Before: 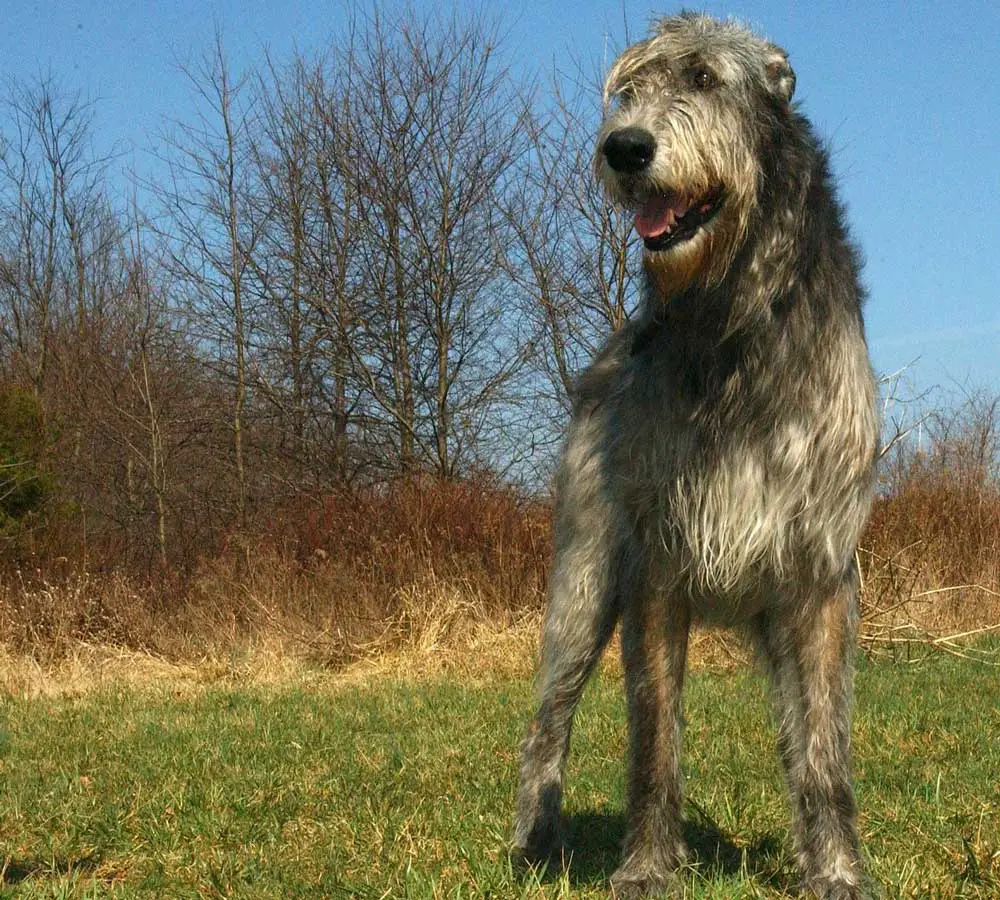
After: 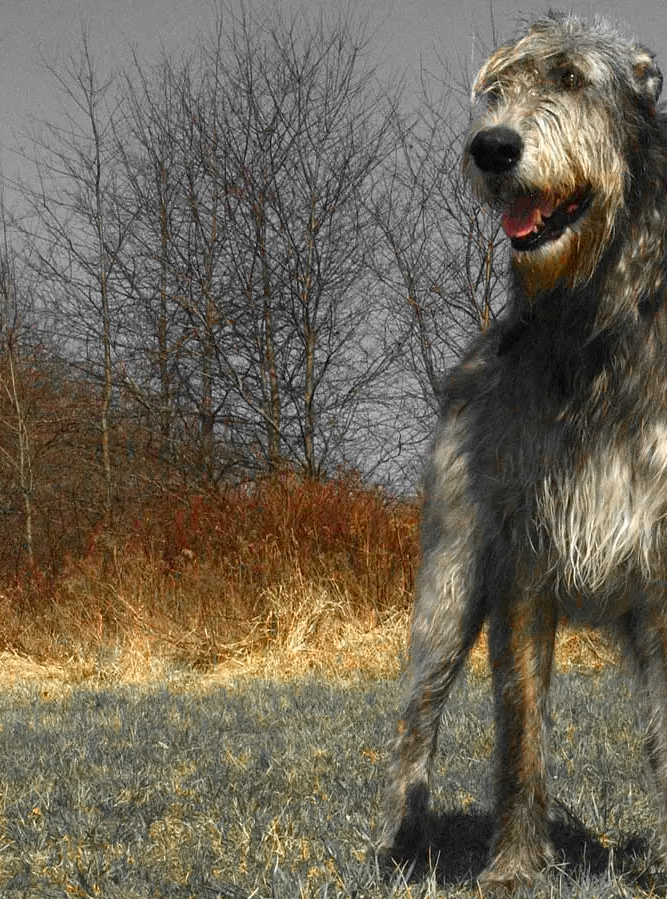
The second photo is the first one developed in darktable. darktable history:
color zones: curves: ch0 [(0, 0.447) (0.184, 0.543) (0.323, 0.476) (0.429, 0.445) (0.571, 0.443) (0.714, 0.451) (0.857, 0.452) (1, 0.447)]; ch1 [(0, 0.464) (0.176, 0.46) (0.287, 0.177) (0.429, 0.002) (0.571, 0) (0.714, 0) (0.857, 0) (1, 0.464)], mix 25.65%
contrast brightness saturation: brightness -0.027, saturation 0.367
crop and rotate: left 13.376%, right 19.905%
